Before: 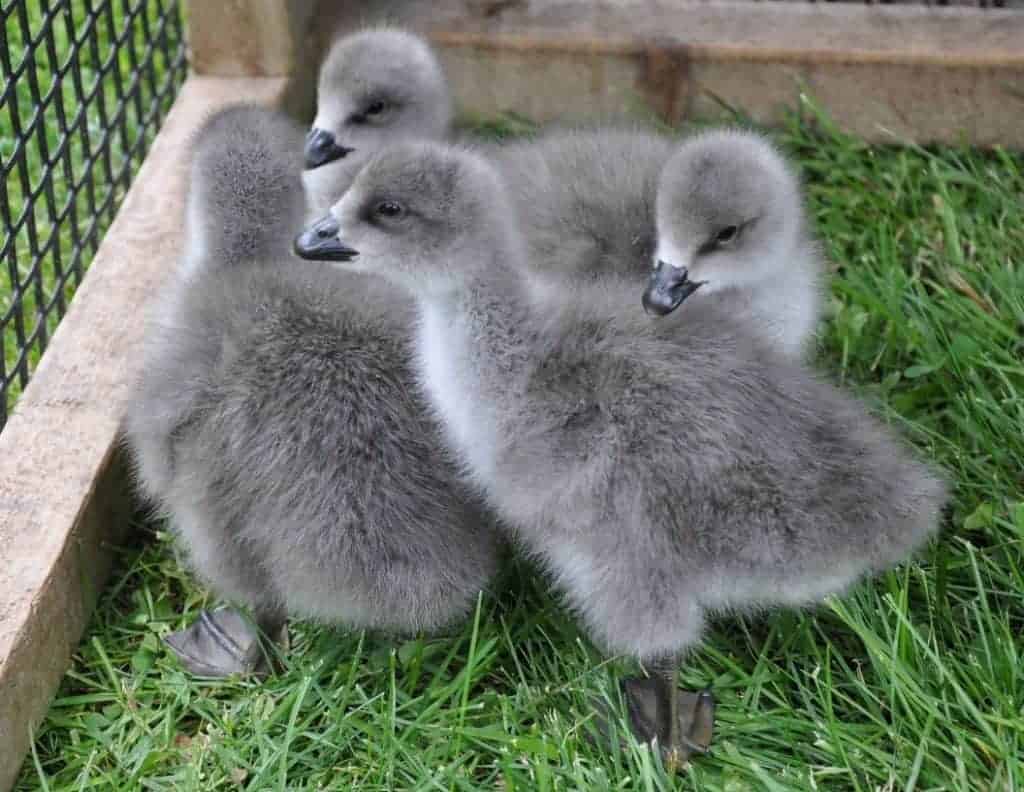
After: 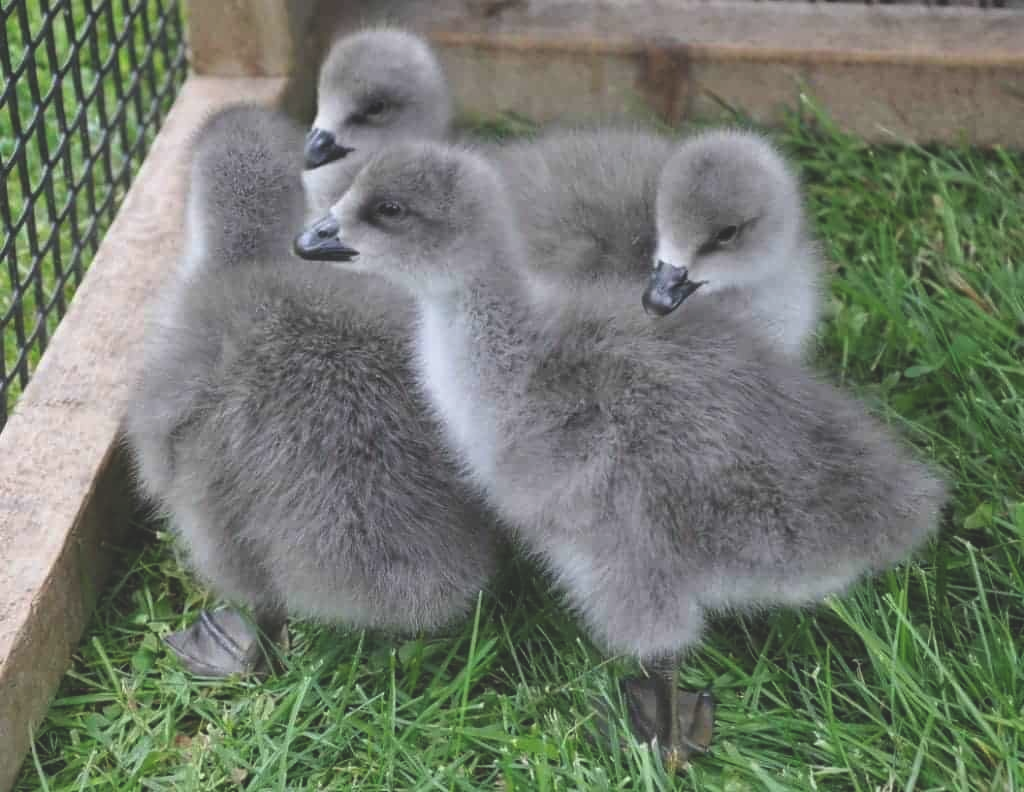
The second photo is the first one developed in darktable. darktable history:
exposure: black level correction -0.025, exposure -0.118 EV, compensate exposure bias true, compensate highlight preservation false
